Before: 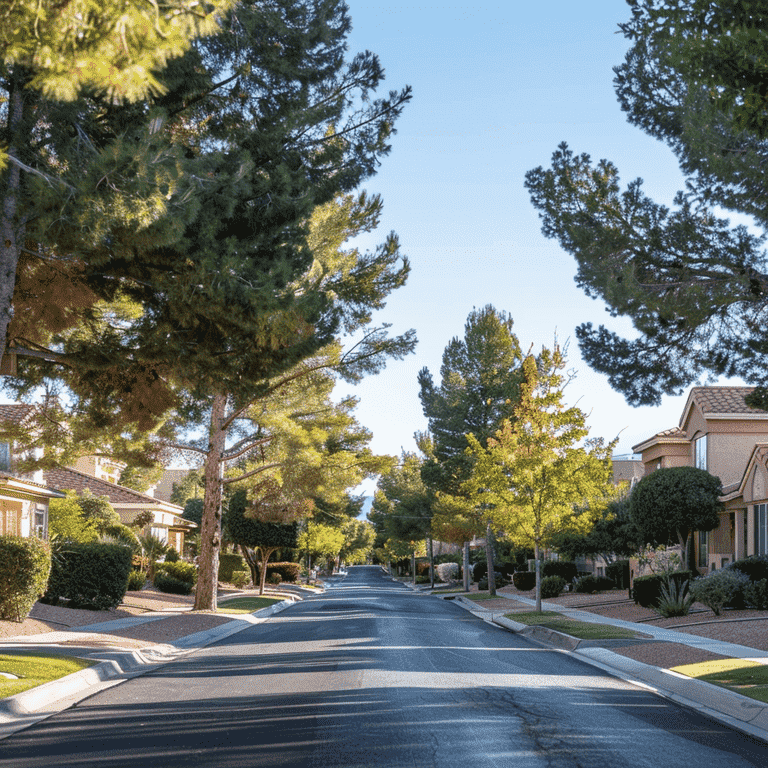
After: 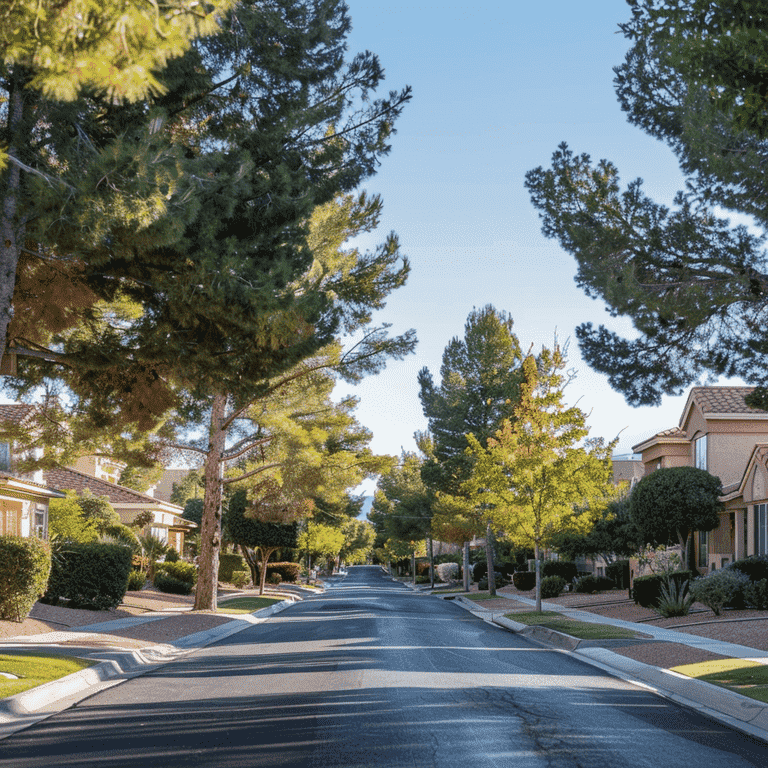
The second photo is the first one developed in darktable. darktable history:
tone curve: curves: ch0 [(0, 0) (0.003, 0.003) (0.011, 0.011) (0.025, 0.025) (0.044, 0.044) (0.069, 0.068) (0.1, 0.098) (0.136, 0.134) (0.177, 0.175) (0.224, 0.221) (0.277, 0.273) (0.335, 0.33) (0.399, 0.393) (0.468, 0.461) (0.543, 0.534) (0.623, 0.614) (0.709, 0.69) (0.801, 0.752) (0.898, 0.835) (1, 1)], color space Lab, independent channels, preserve colors none
